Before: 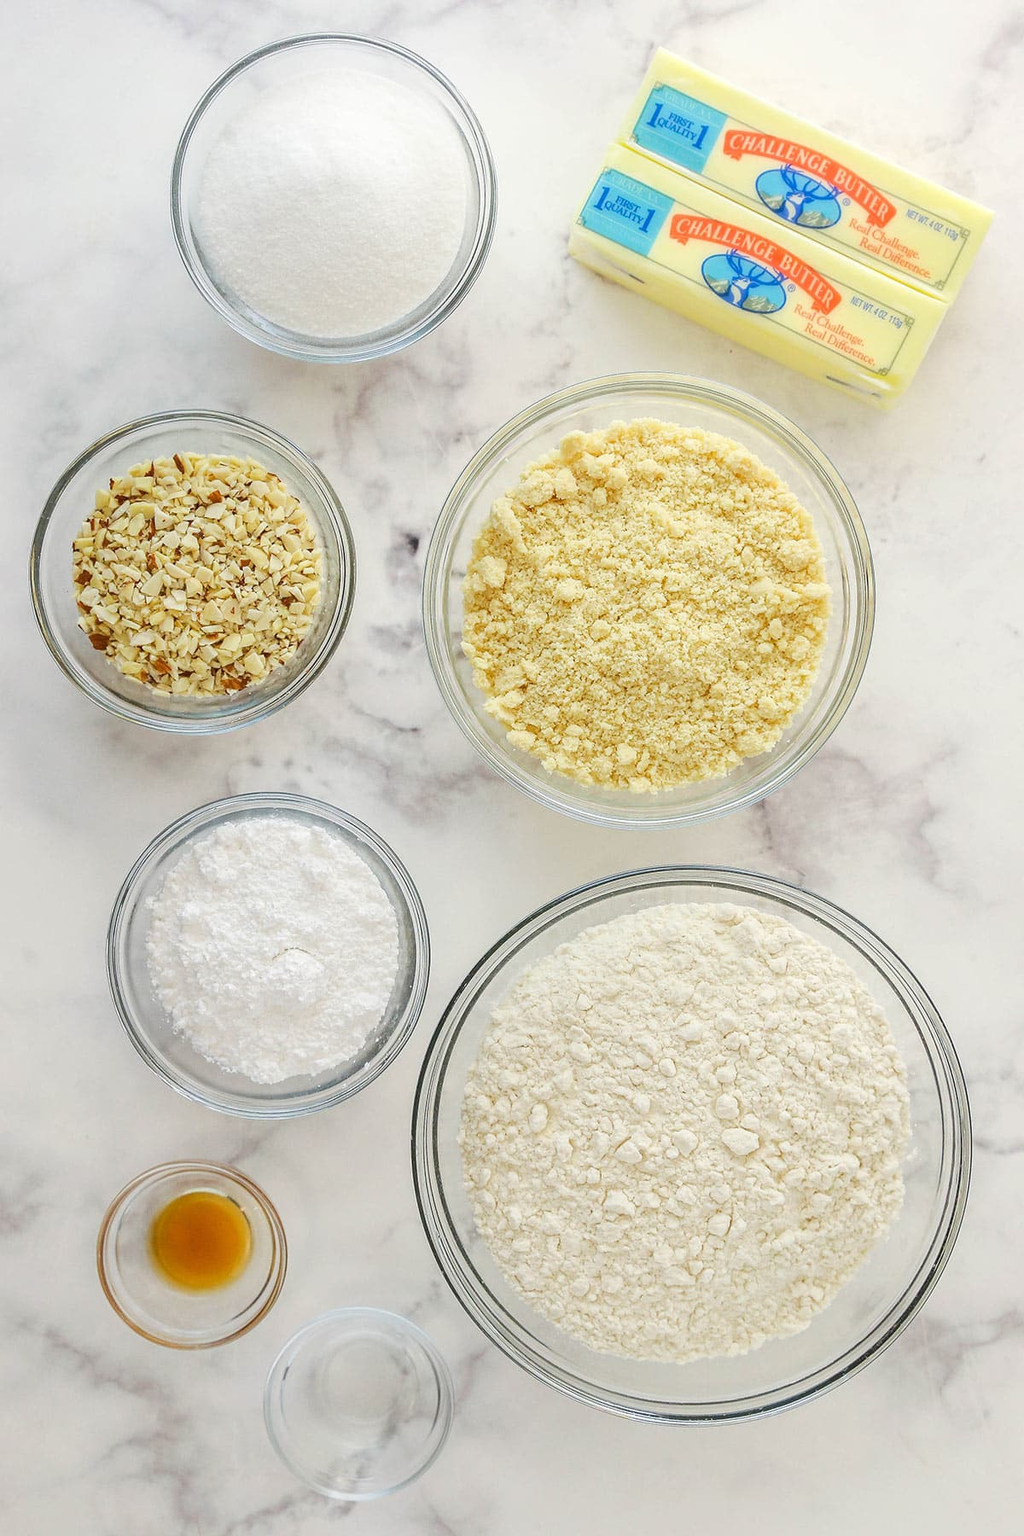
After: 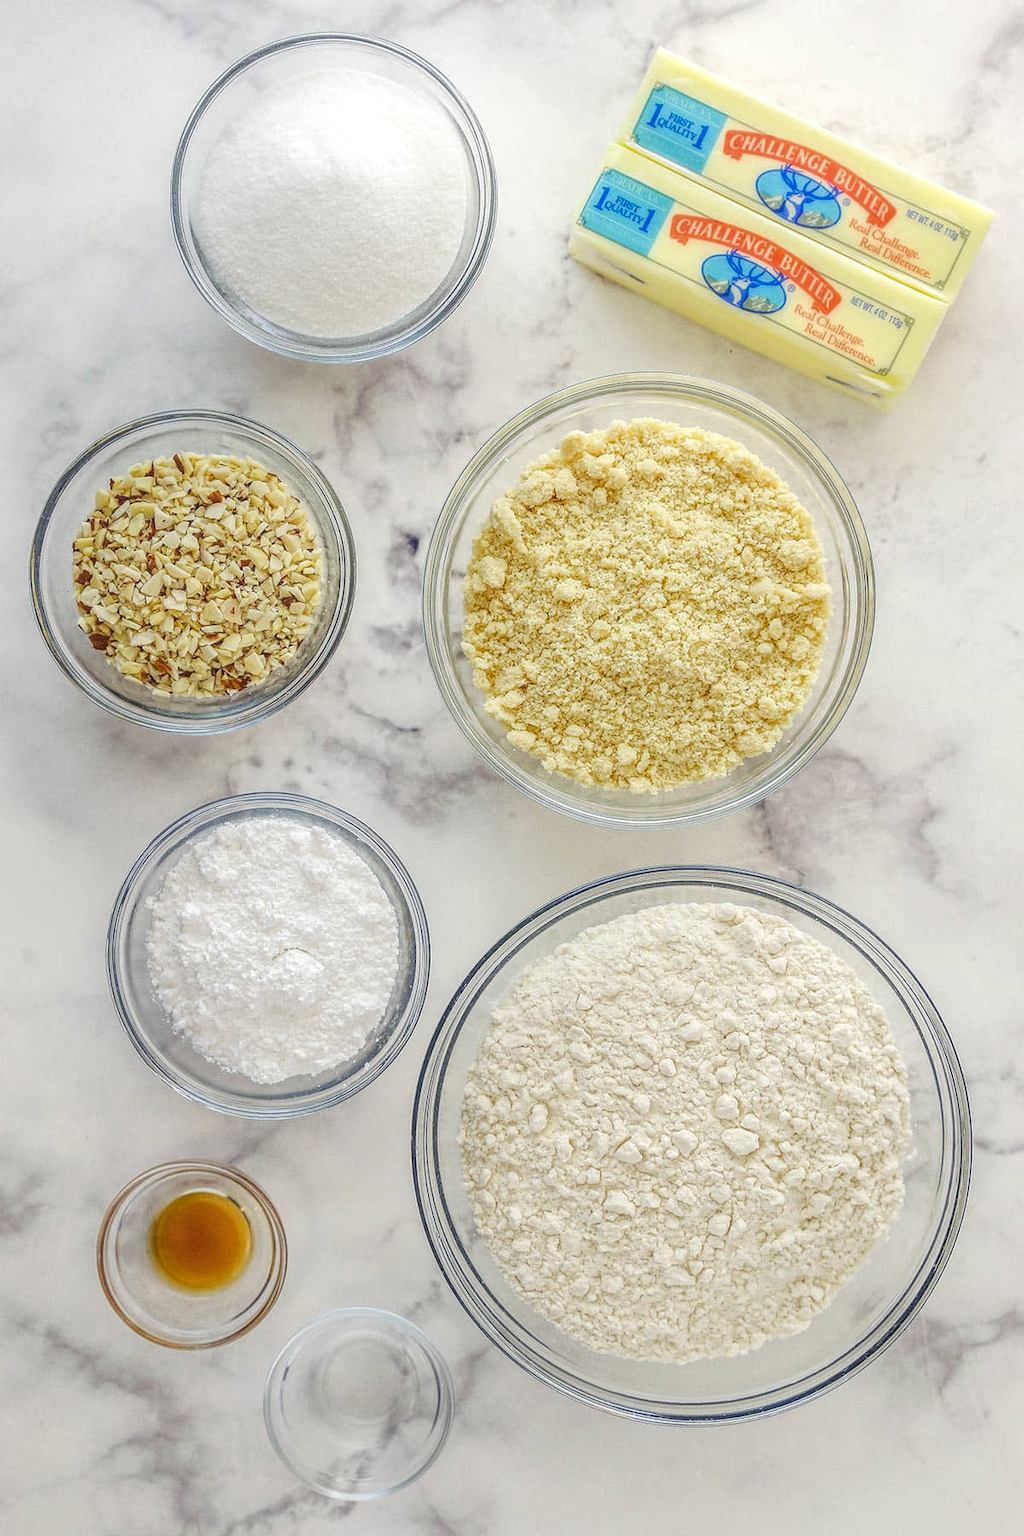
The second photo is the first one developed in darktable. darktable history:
local contrast: highlights 76%, shadows 55%, detail 176%, midtone range 0.21
color balance rgb: shadows lift › luminance -28.34%, shadows lift › chroma 15.16%, shadows lift › hue 269.33°, perceptual saturation grading › global saturation 0.897%, perceptual brilliance grading › global brilliance 1.204%, perceptual brilliance grading › highlights -3.673%
